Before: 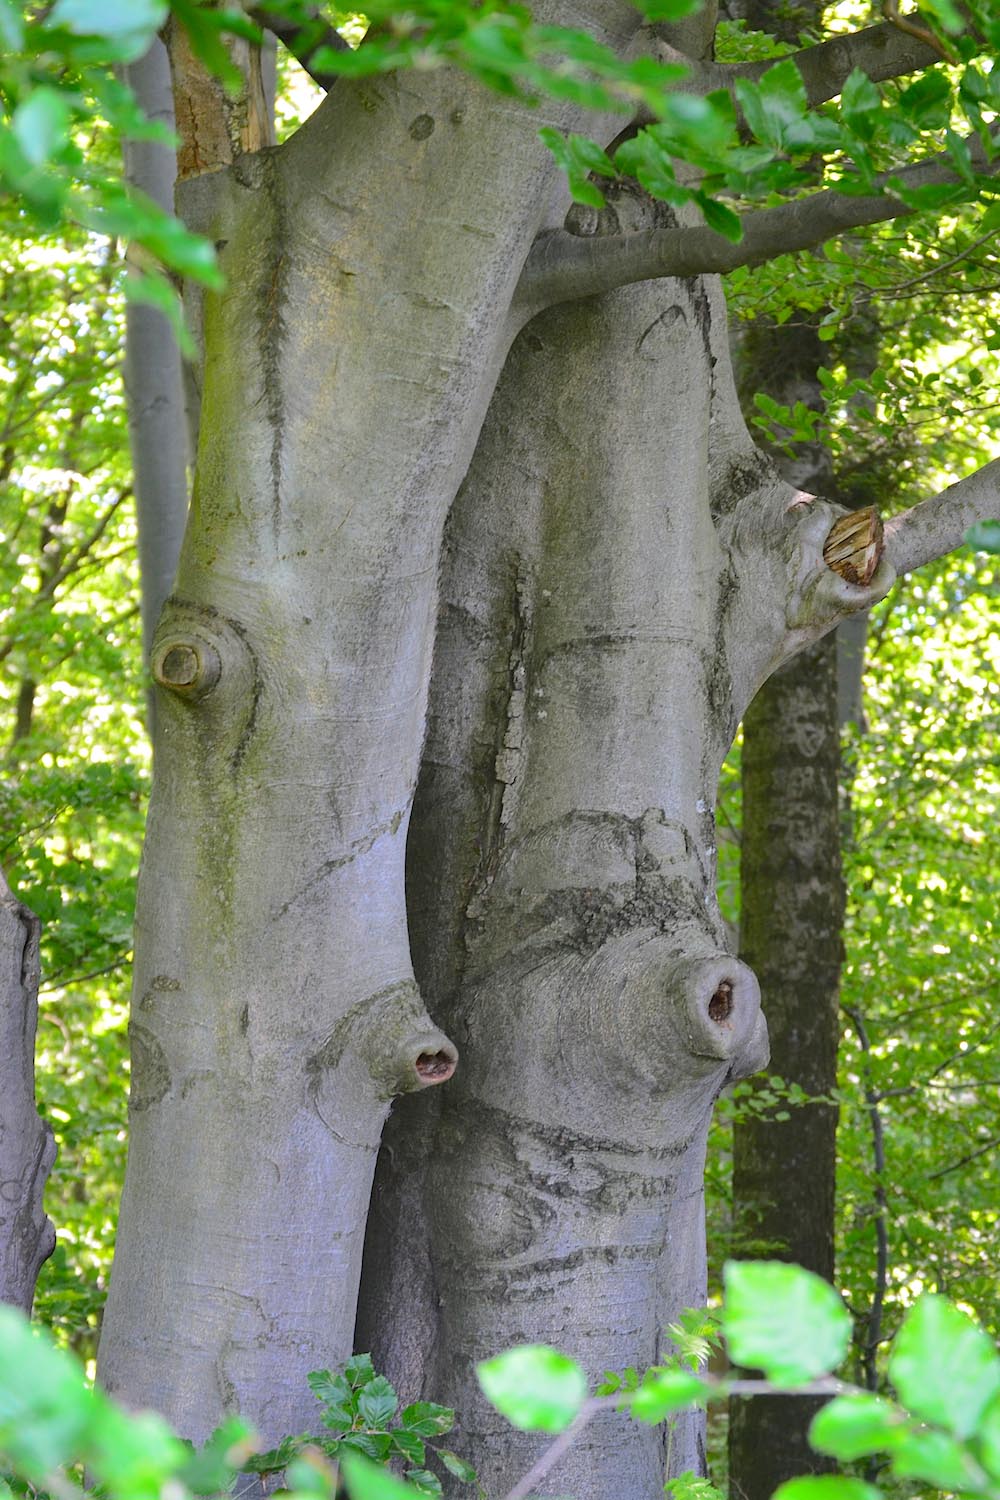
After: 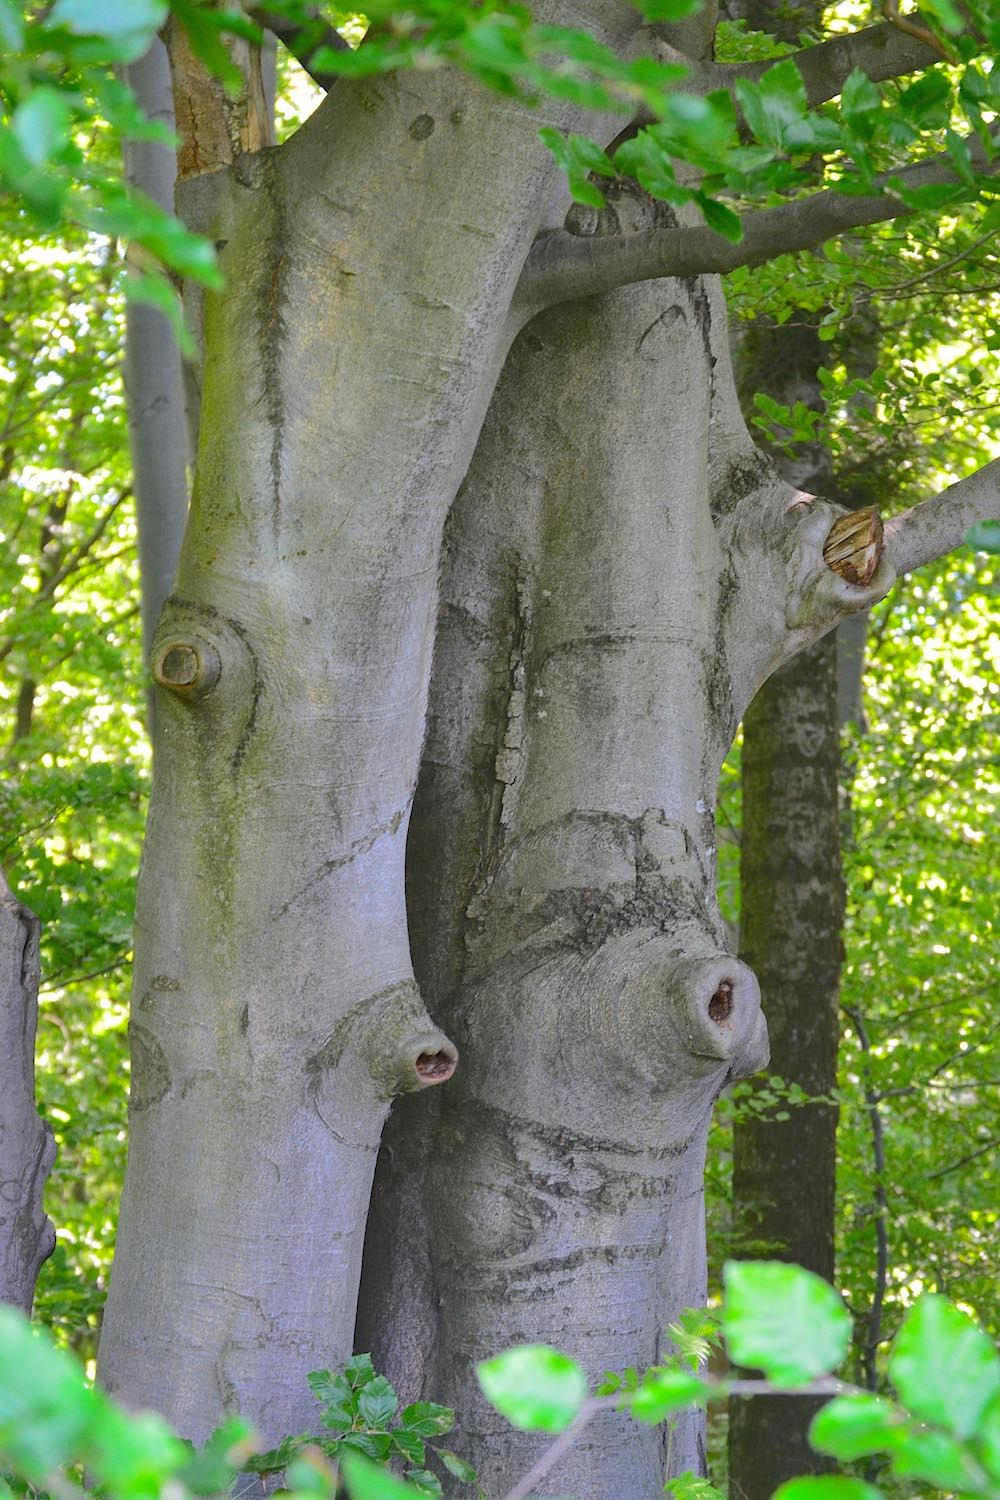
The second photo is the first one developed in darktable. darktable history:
grain: coarseness 0.09 ISO, strength 10%
shadows and highlights: on, module defaults
